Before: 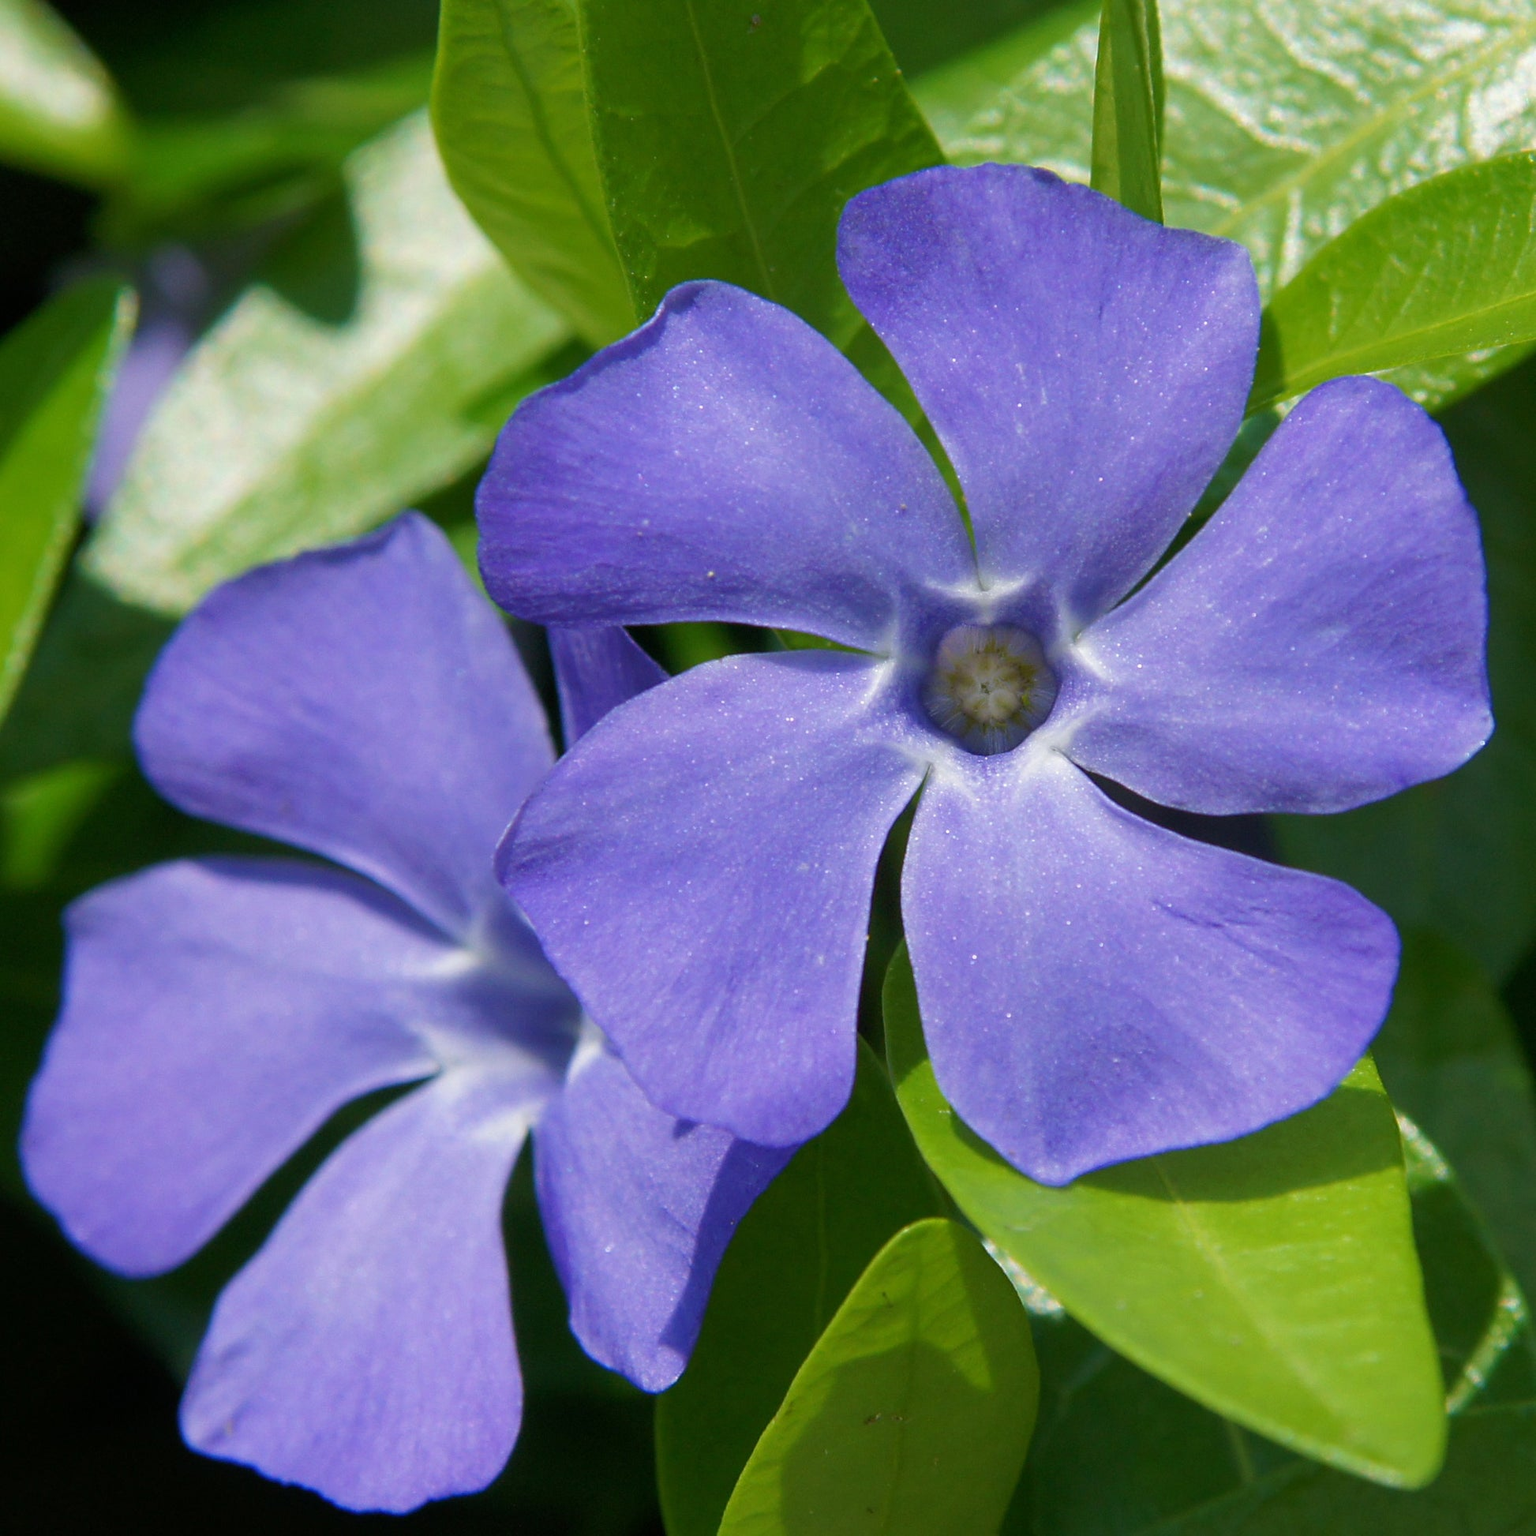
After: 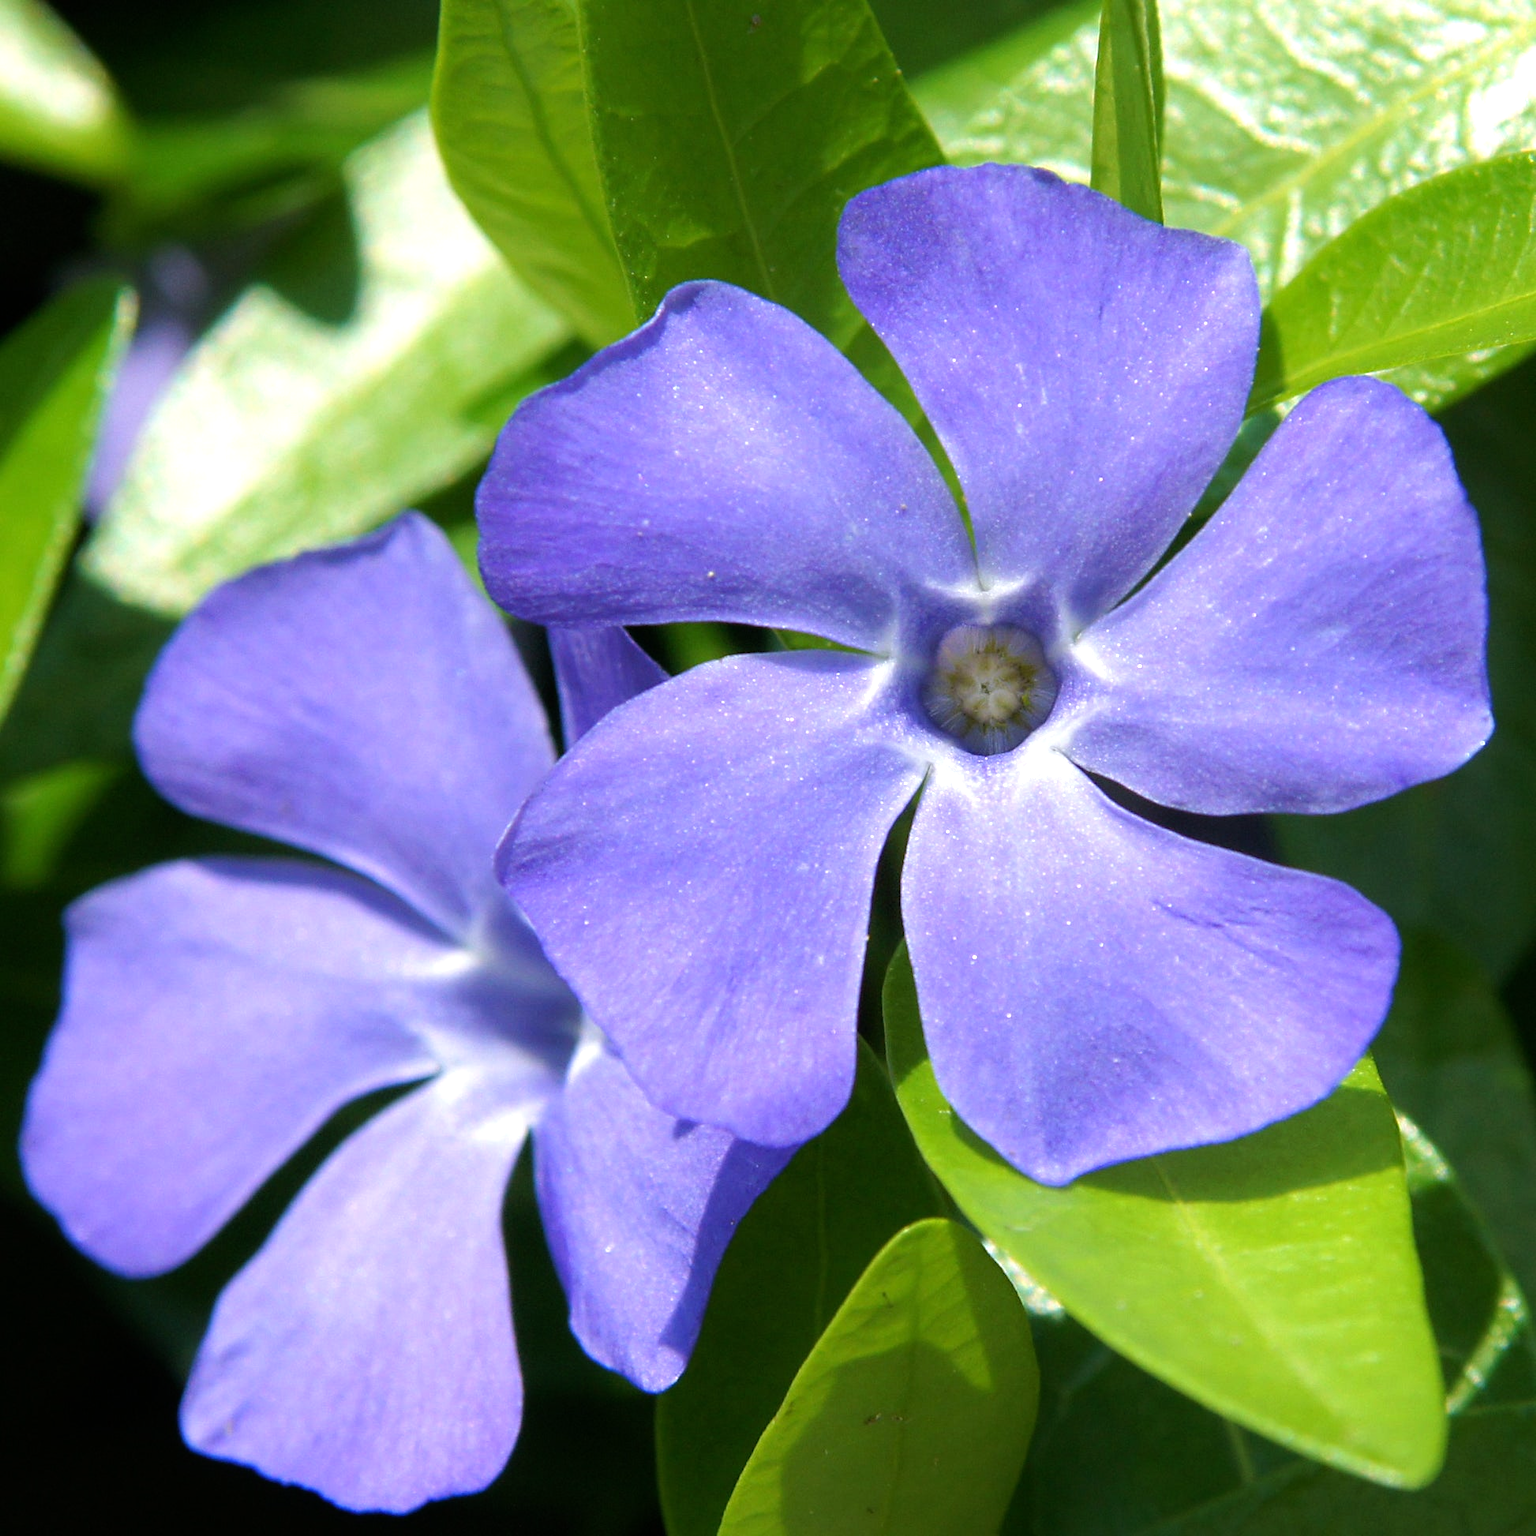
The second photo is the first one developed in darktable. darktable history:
tone equalizer: -8 EV -0.713 EV, -7 EV -0.7 EV, -6 EV -0.634 EV, -5 EV -0.408 EV, -3 EV 0.369 EV, -2 EV 0.6 EV, -1 EV 0.689 EV, +0 EV 0.763 EV, mask exposure compensation -0.515 EV
